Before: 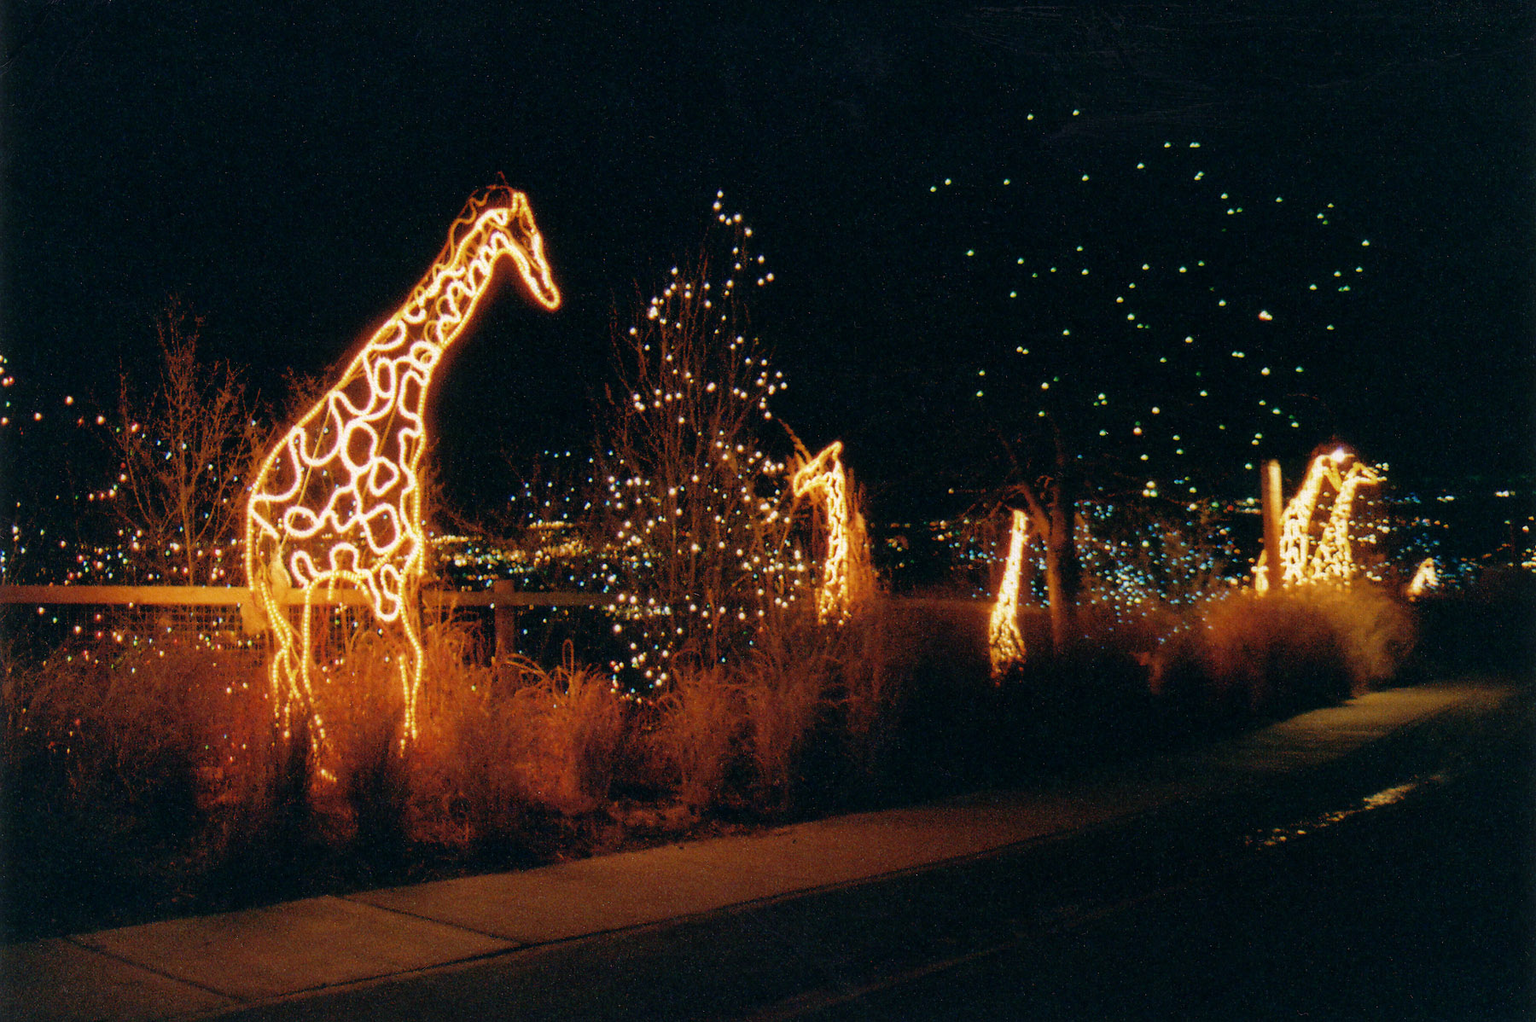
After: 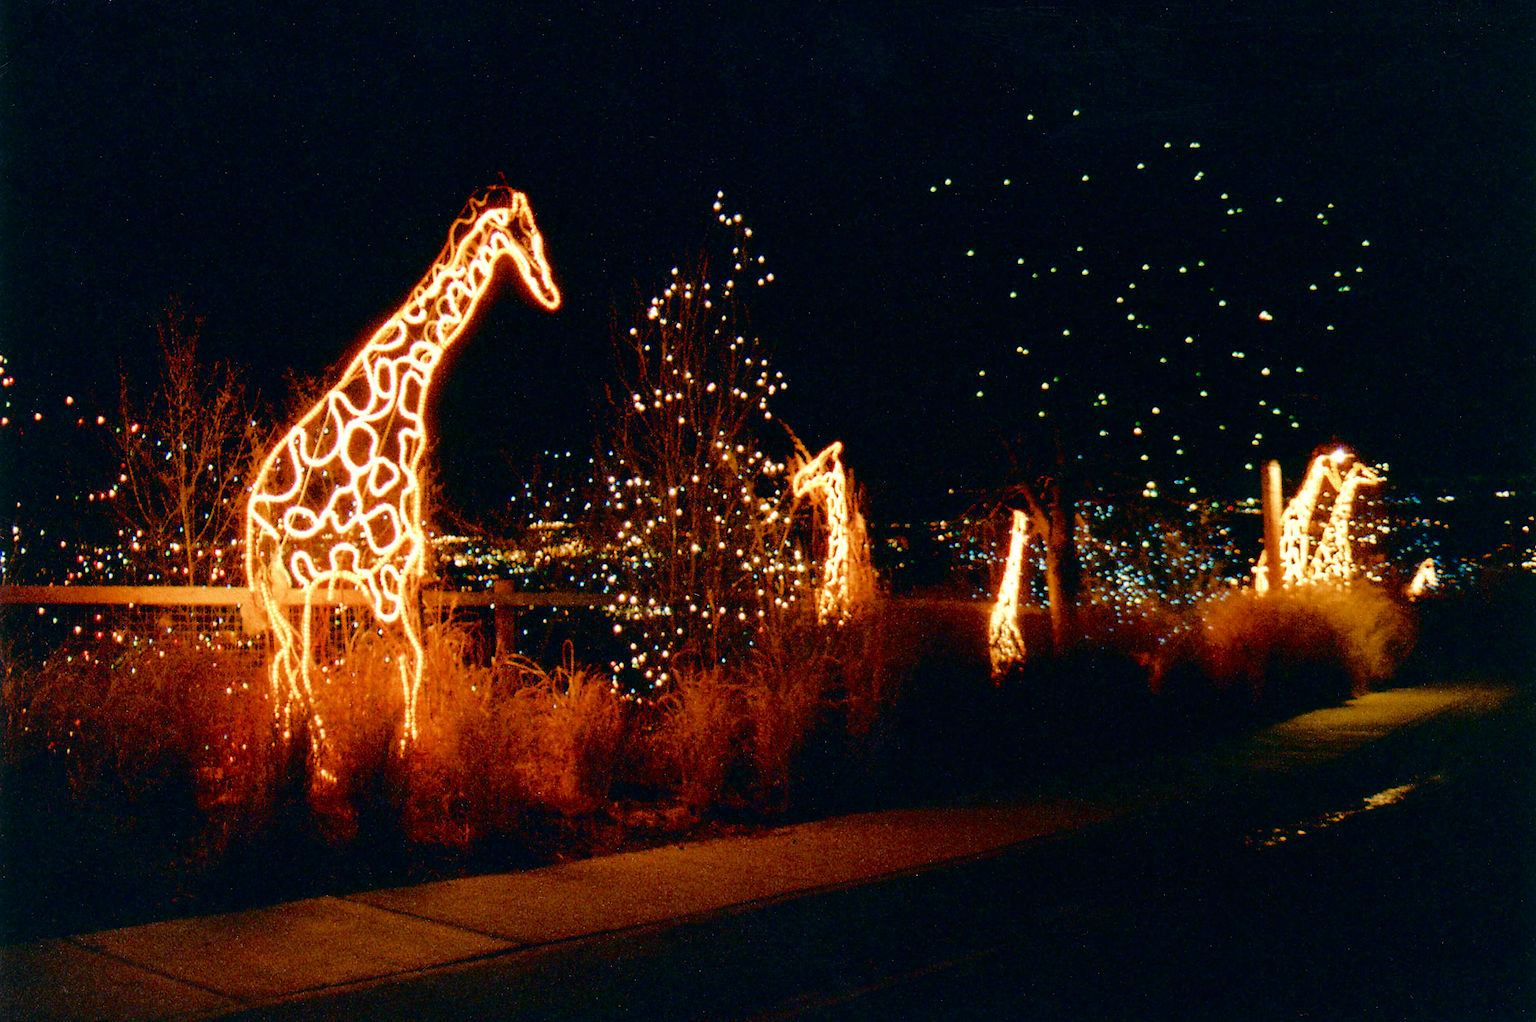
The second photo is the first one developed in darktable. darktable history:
fill light: exposure -2 EV, width 8.6
color balance rgb: perceptual saturation grading › global saturation 20%, perceptual saturation grading › highlights -50%, perceptual saturation grading › shadows 30%, perceptual brilliance grading › global brilliance 10%, perceptual brilliance grading › shadows 15%
